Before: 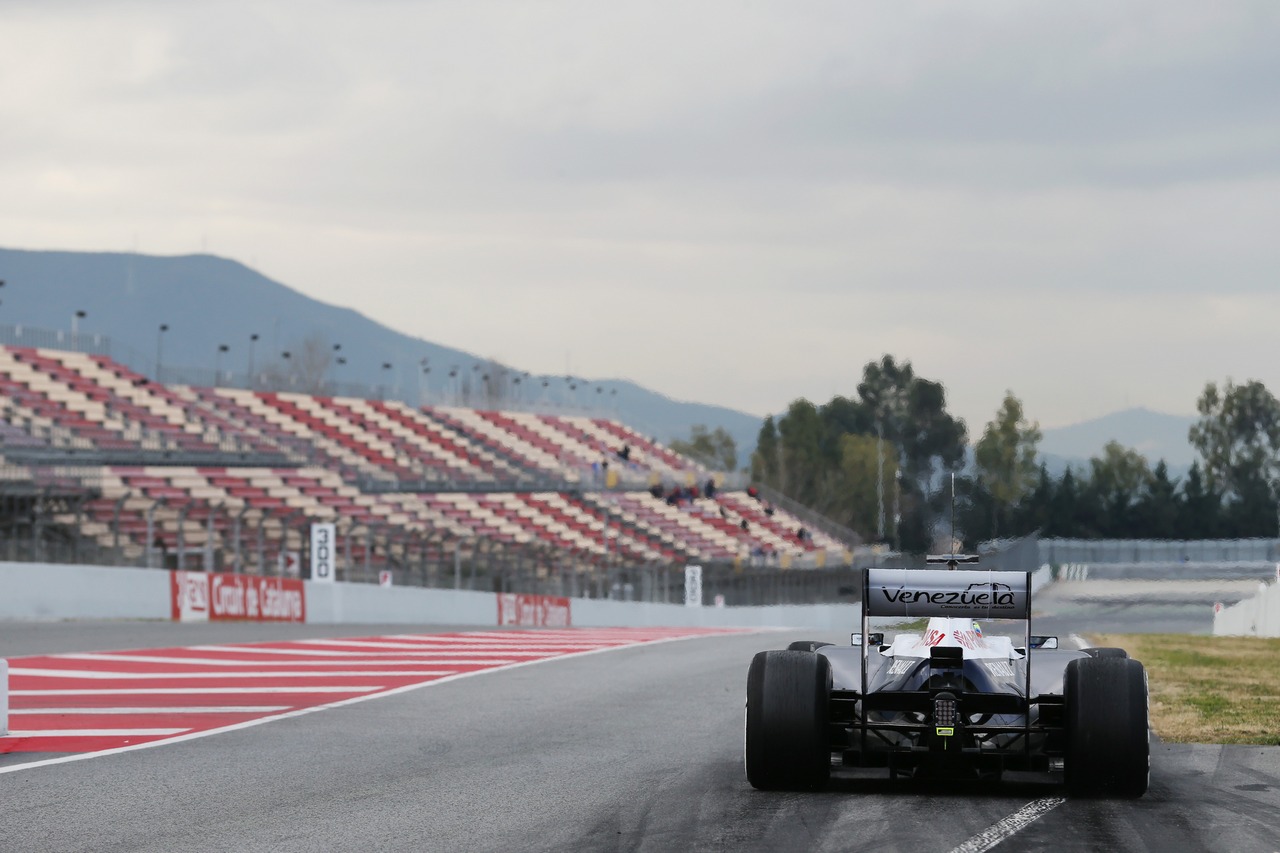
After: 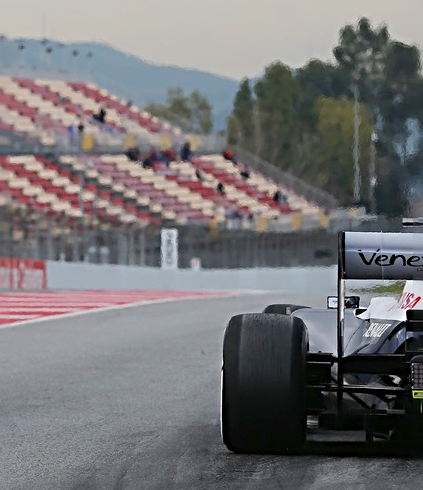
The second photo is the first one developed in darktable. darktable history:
crop: left 41.008%, top 39.549%, right 25.887%, bottom 2.937%
sharpen: radius 3.99
color balance rgb: linear chroma grading › global chroma 0.953%, perceptual saturation grading › global saturation 25.492%, contrast -10.265%
